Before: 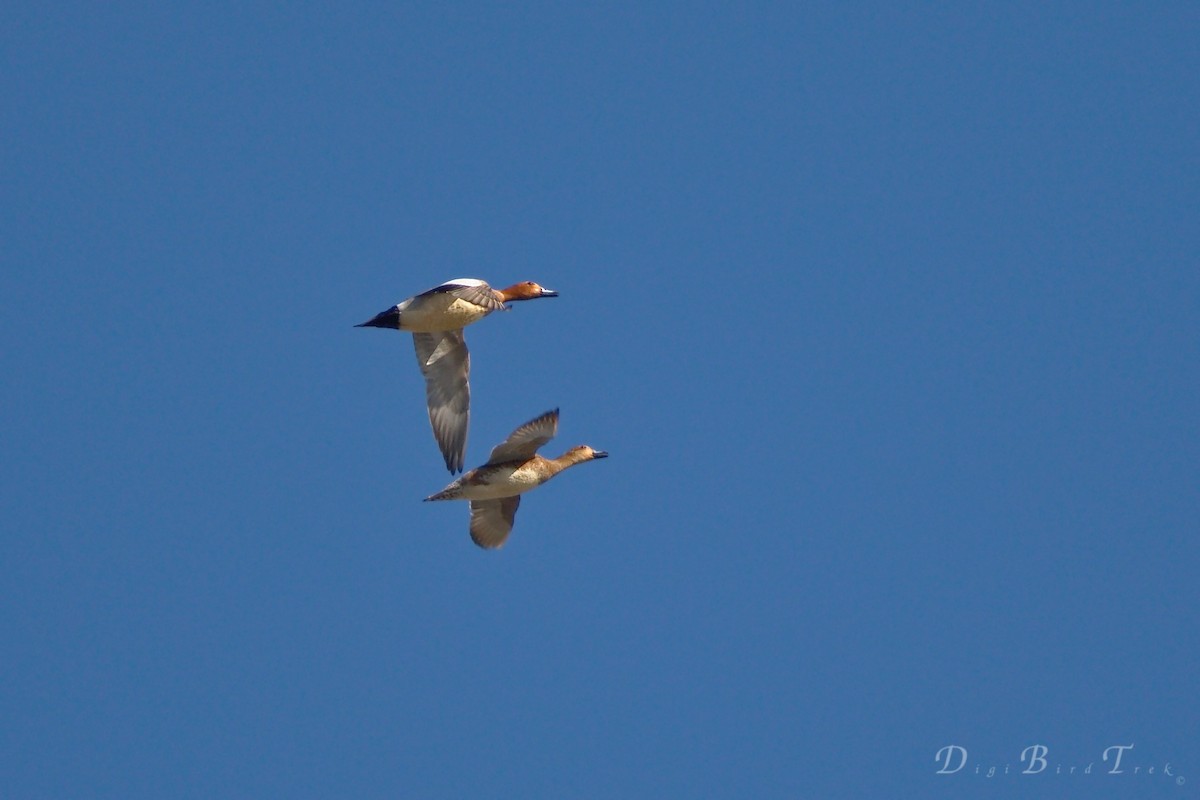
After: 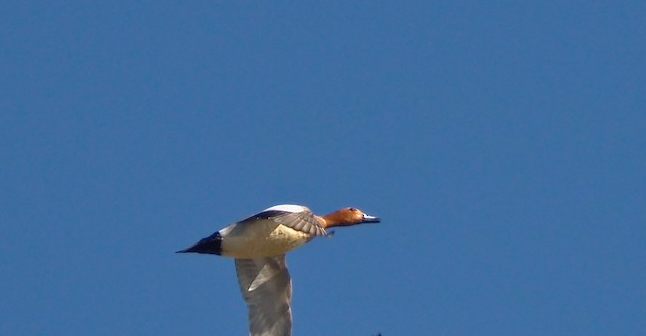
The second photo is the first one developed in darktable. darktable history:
crop: left 14.911%, top 9.262%, right 31.172%, bottom 48.63%
tone equalizer: mask exposure compensation -0.487 EV
